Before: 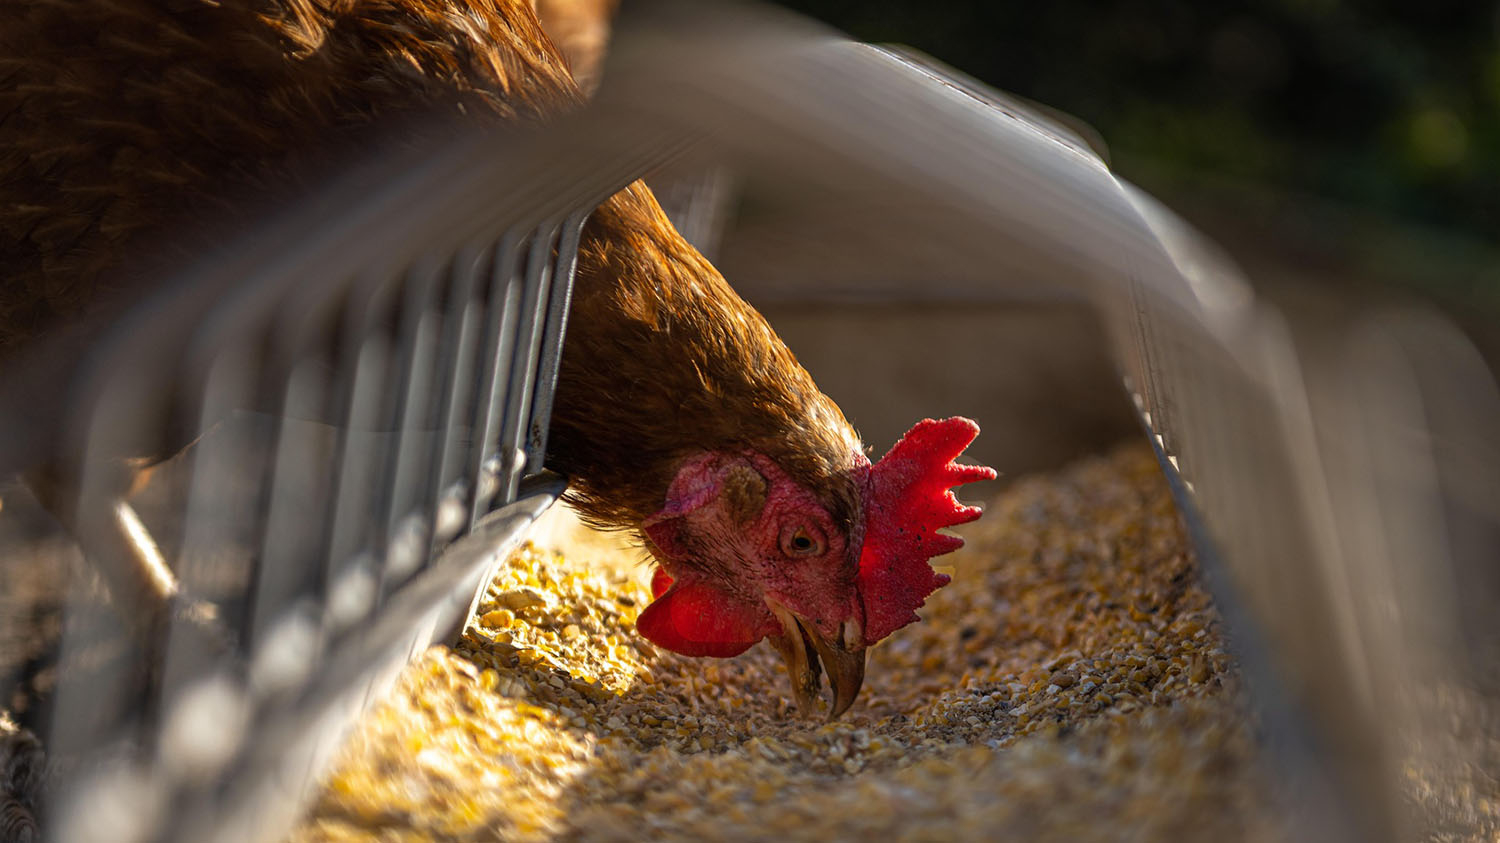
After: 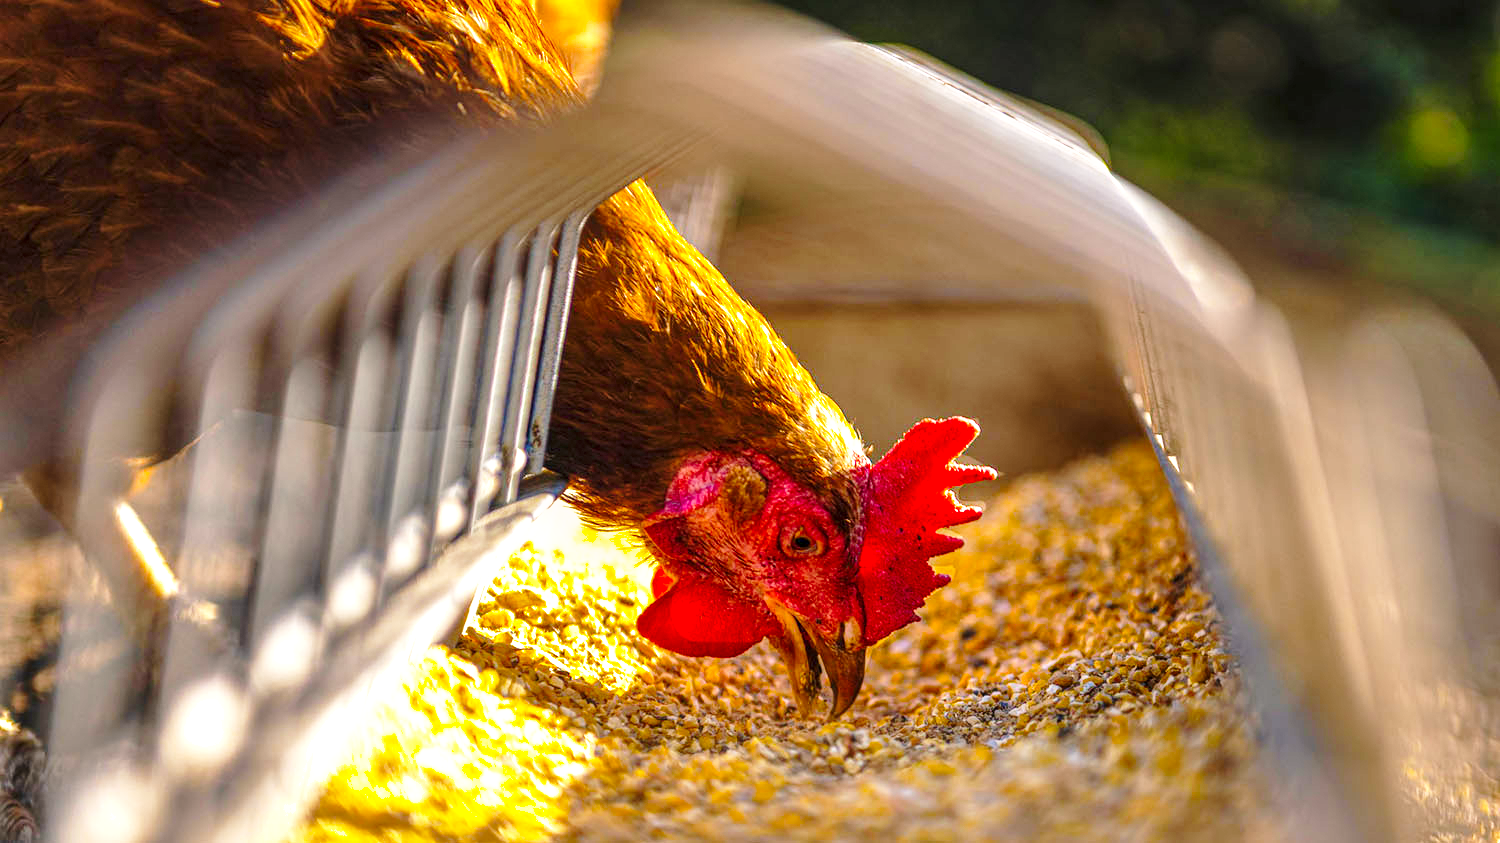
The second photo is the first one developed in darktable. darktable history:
shadows and highlights: on, module defaults
exposure: black level correction 0, exposure 0.951 EV, compensate highlight preservation false
base curve: curves: ch0 [(0, 0) (0.028, 0.03) (0.121, 0.232) (0.46, 0.748) (0.859, 0.968) (1, 1)], preserve colors none
color balance rgb: shadows lift › chroma 0.744%, shadows lift › hue 114.52°, highlights gain › chroma 2.008%, highlights gain › hue 46.47°, perceptual saturation grading › global saturation 35.412%
local contrast: on, module defaults
levels: white 90.73%
